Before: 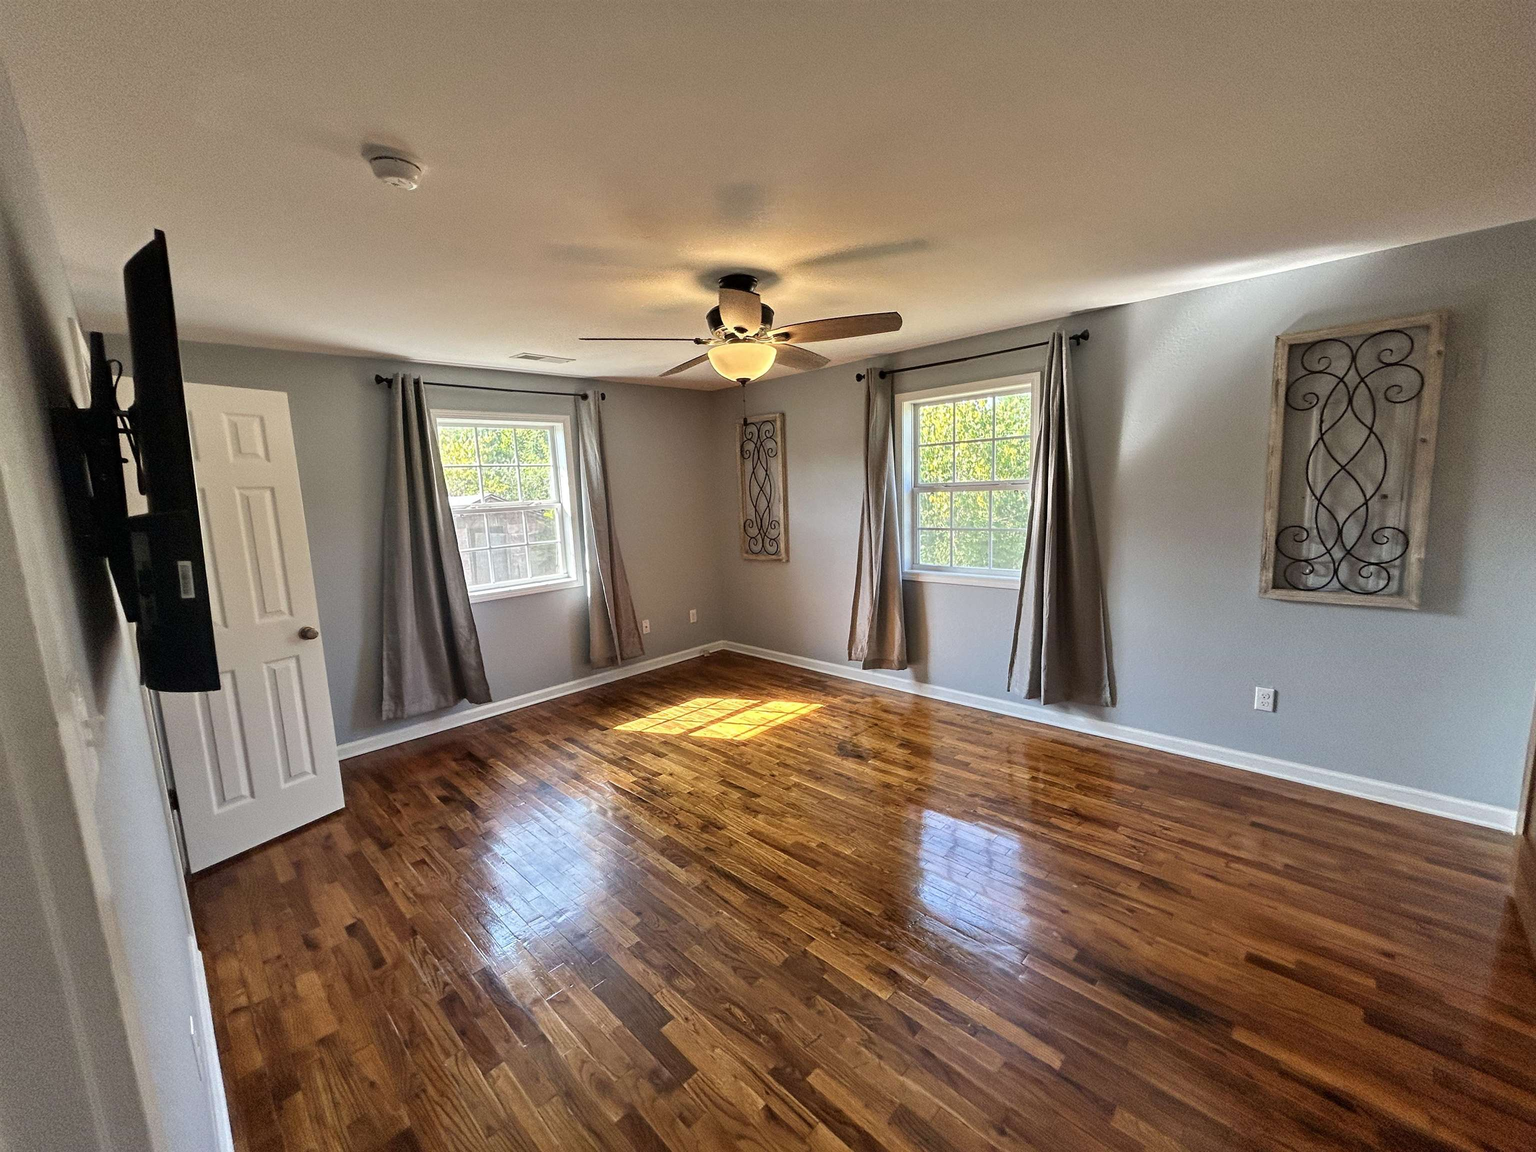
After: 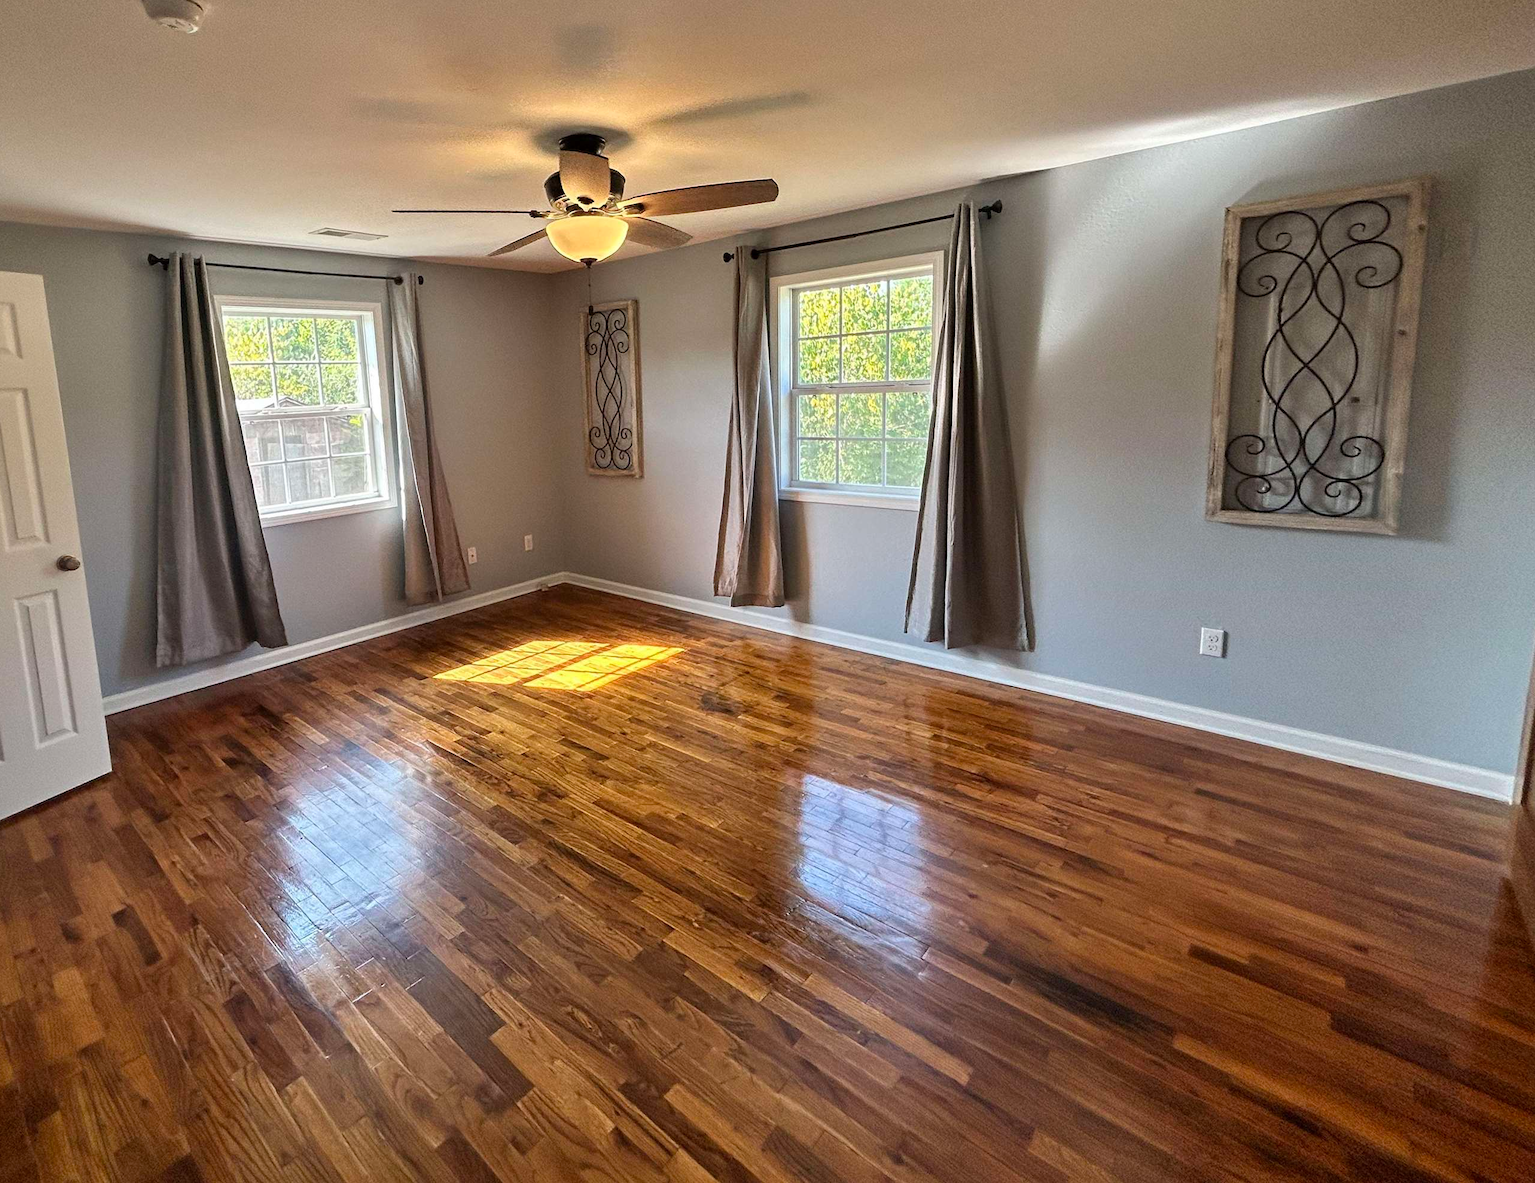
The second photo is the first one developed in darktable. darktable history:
crop: left 16.396%, top 14.138%
vignetting: fall-off radius 61.22%, brightness -0.239, saturation 0.134, dithering 16-bit output
